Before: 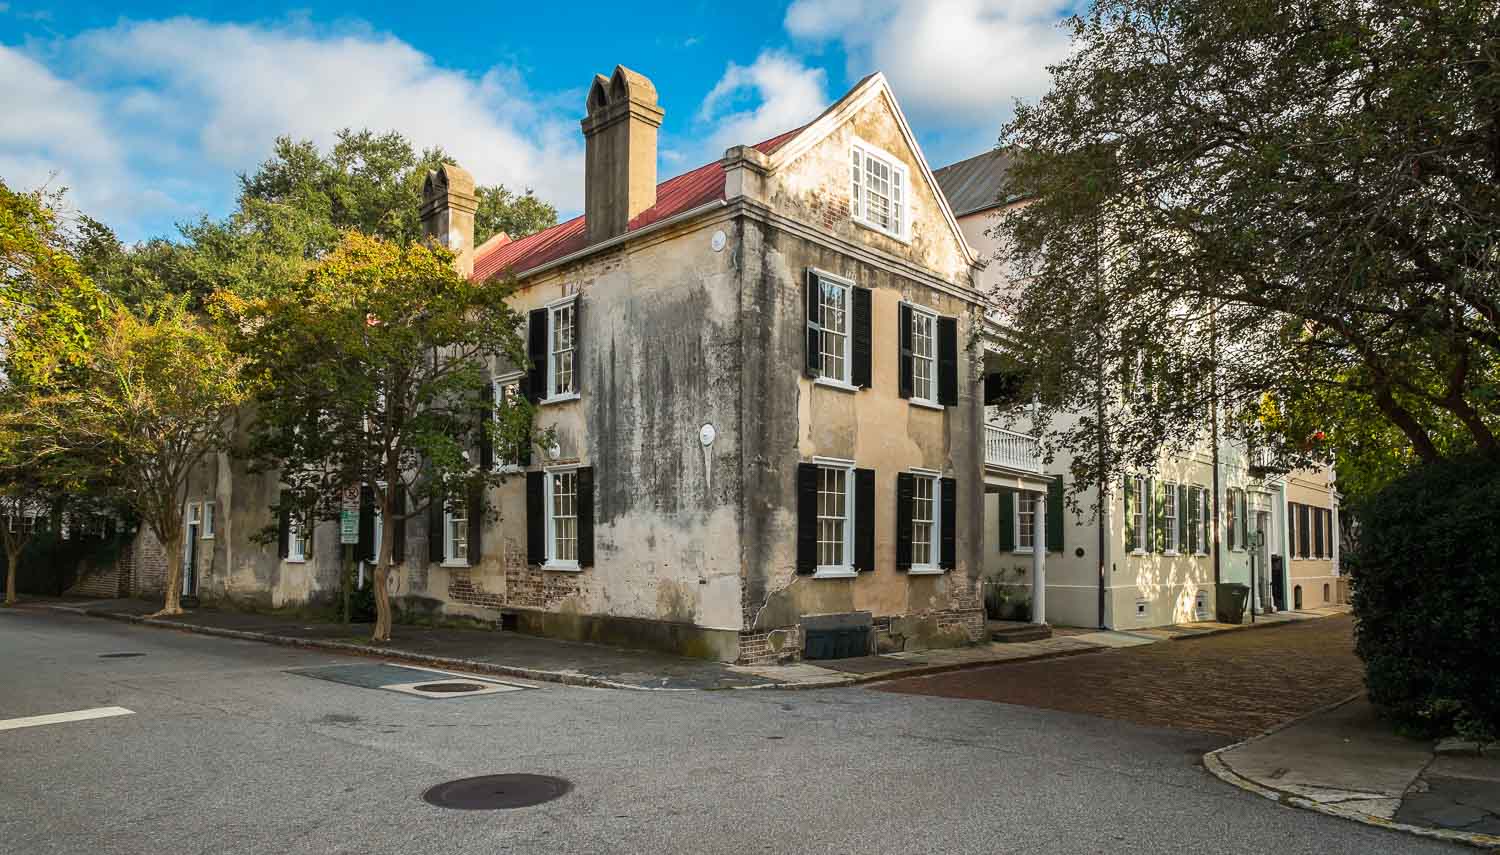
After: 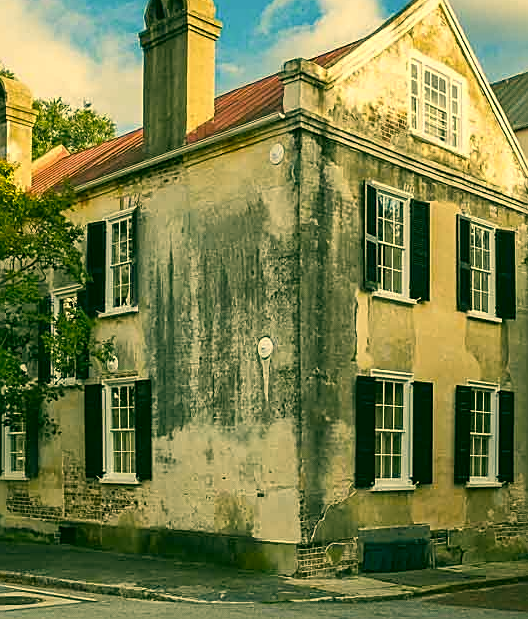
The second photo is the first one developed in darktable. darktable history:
color correction: highlights a* 5.62, highlights b* 33.57, shadows a* -25.86, shadows b* 4.02
white balance: red 1.009, blue 0.985
crop and rotate: left 29.476%, top 10.214%, right 35.32%, bottom 17.333%
sharpen: on, module defaults
